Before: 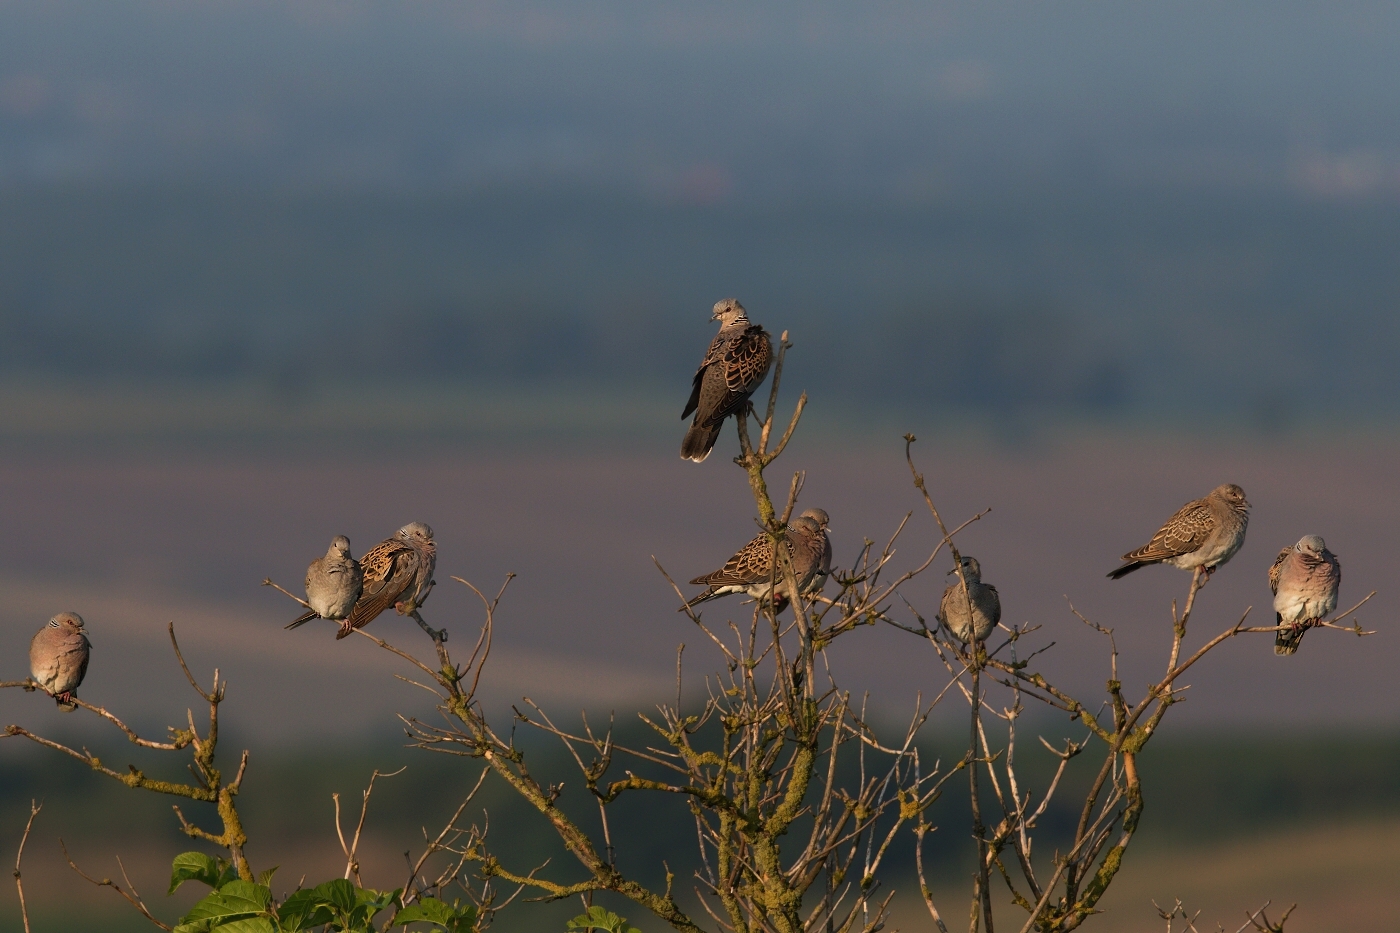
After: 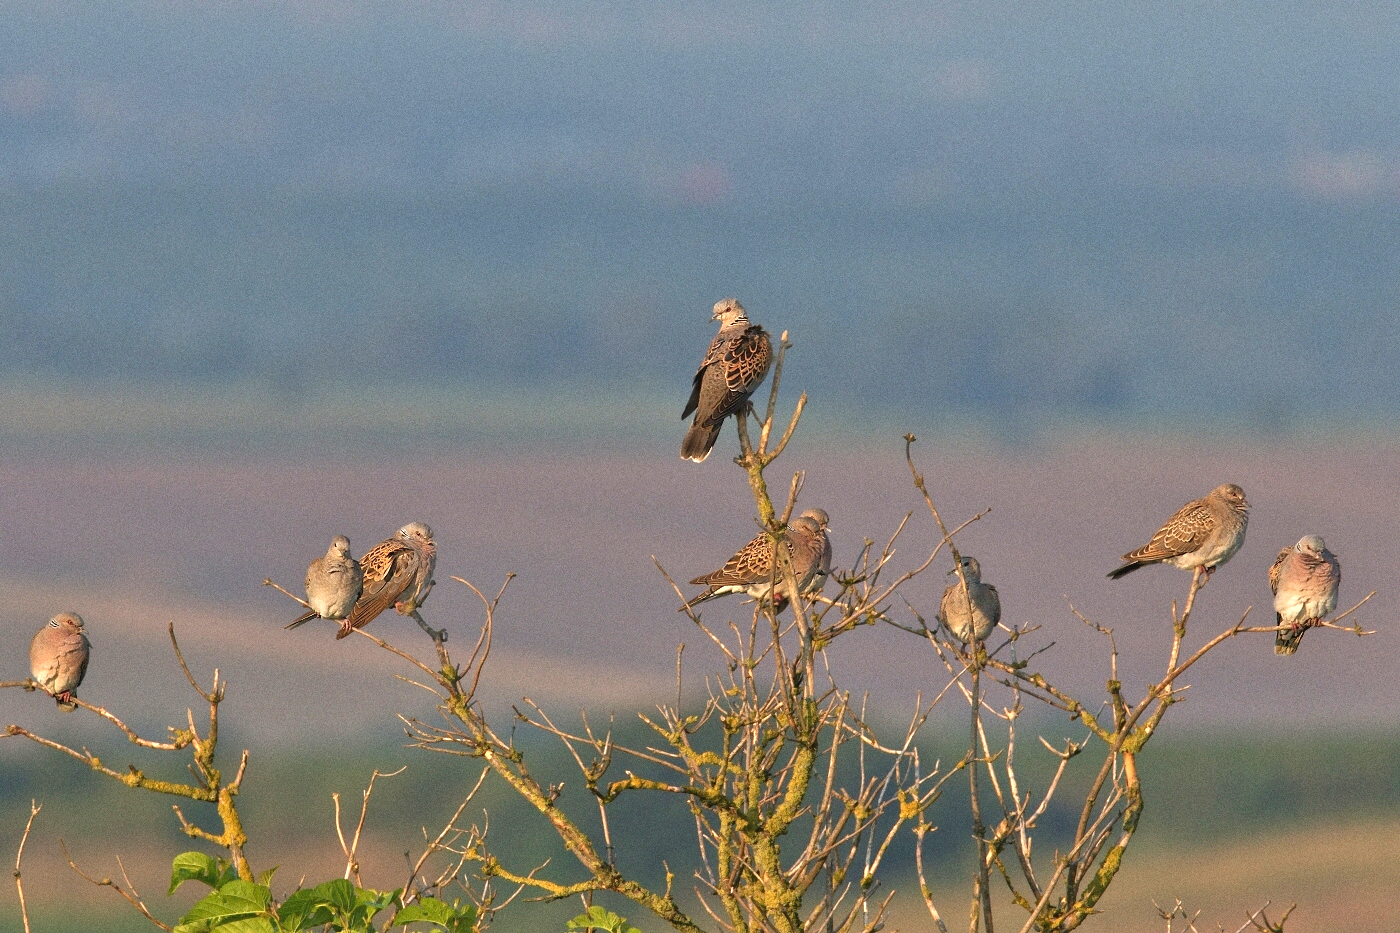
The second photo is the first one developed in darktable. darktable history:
grain: coarseness 0.09 ISO
tone equalizer: -8 EV 2 EV, -7 EV 2 EV, -6 EV 2 EV, -5 EV 2 EV, -4 EV 2 EV, -3 EV 1.5 EV, -2 EV 1 EV, -1 EV 0.5 EV
